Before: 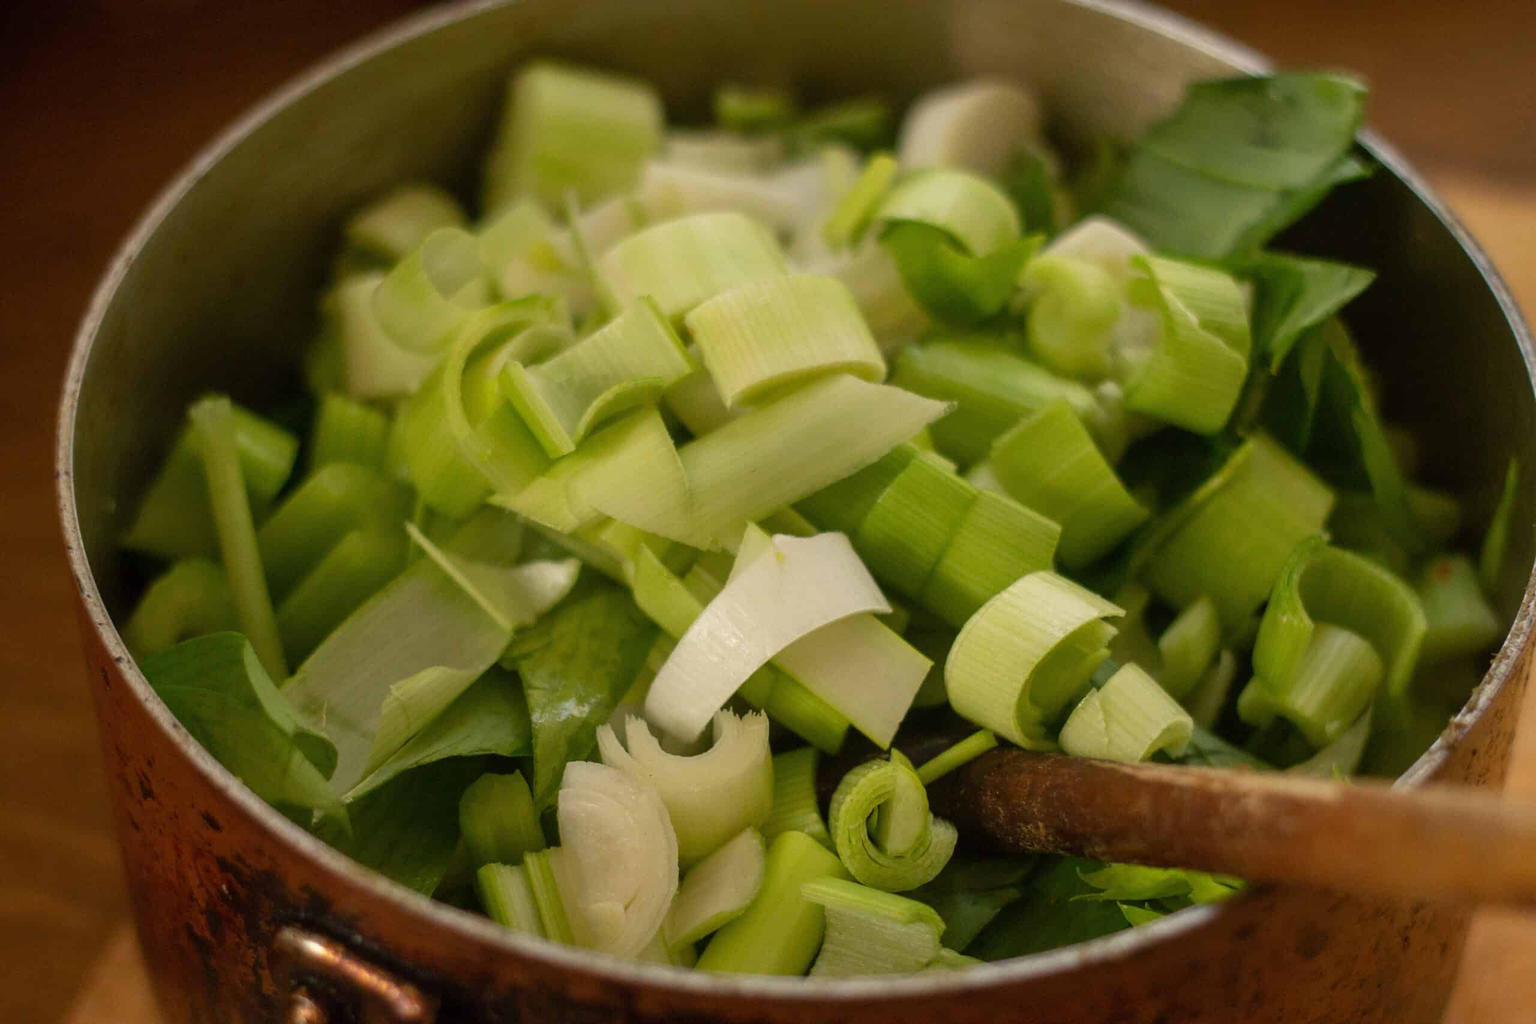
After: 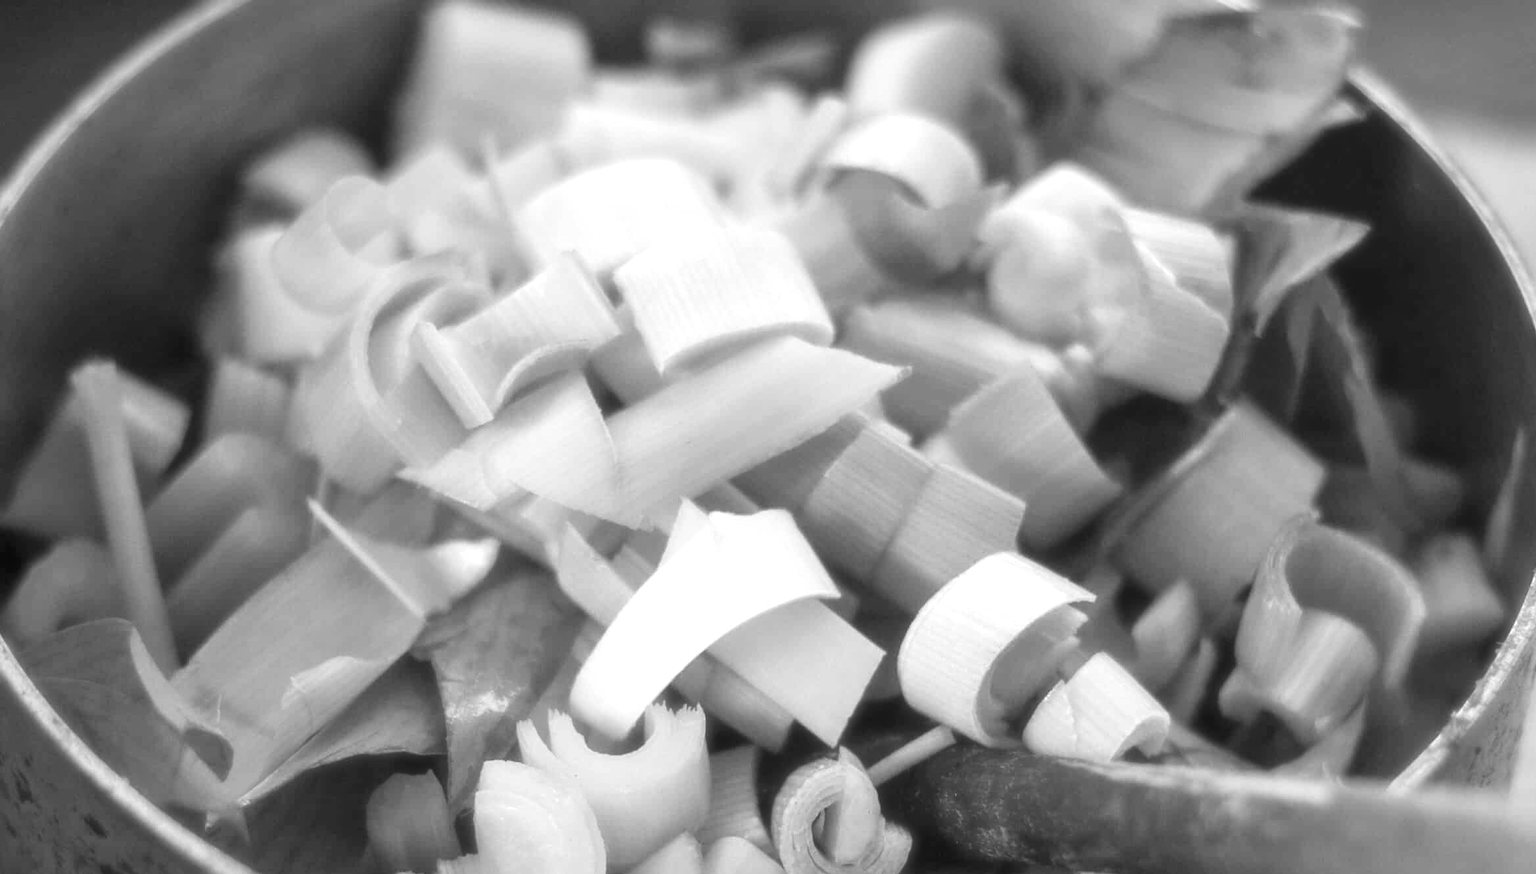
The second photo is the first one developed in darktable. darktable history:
haze removal: strength -0.9, distance 0.225, compatibility mode true, adaptive false
crop: left 8.155%, top 6.611%, bottom 15.385%
exposure: exposure 0.935 EV, compensate highlight preservation false
monochrome: a 32, b 64, size 2.3
